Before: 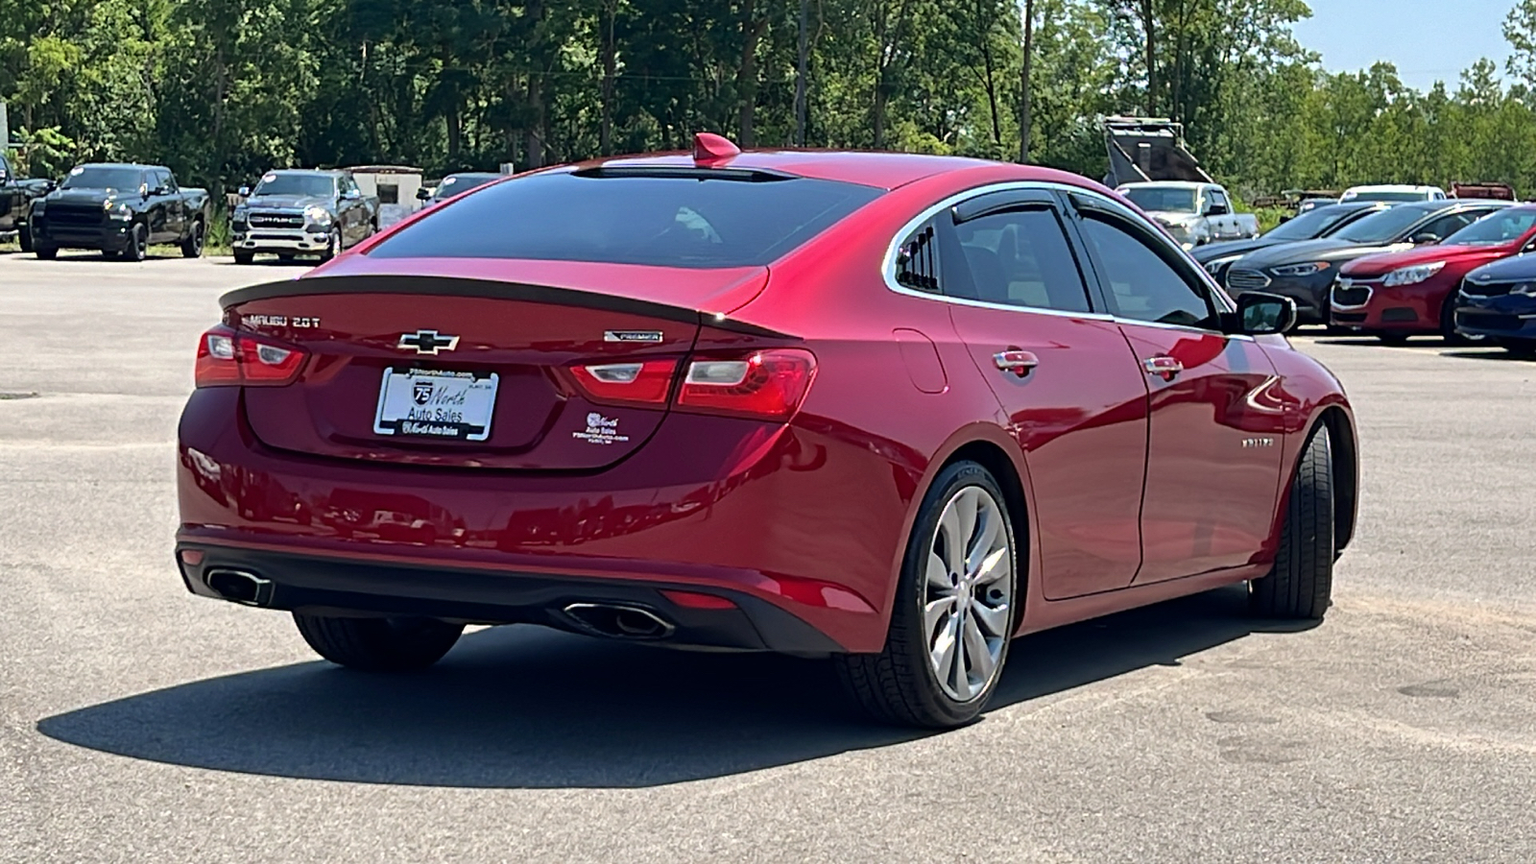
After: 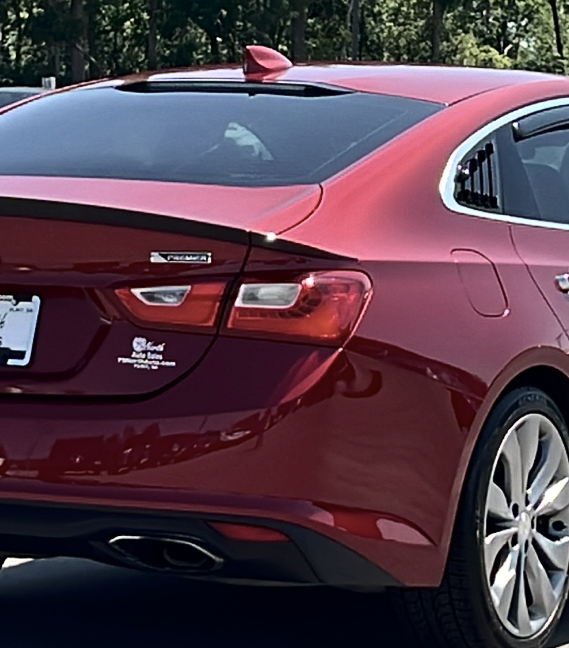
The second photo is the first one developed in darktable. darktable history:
crop and rotate: left 29.965%, top 10.354%, right 34.441%, bottom 17.611%
contrast brightness saturation: contrast 0.247, saturation -0.319
